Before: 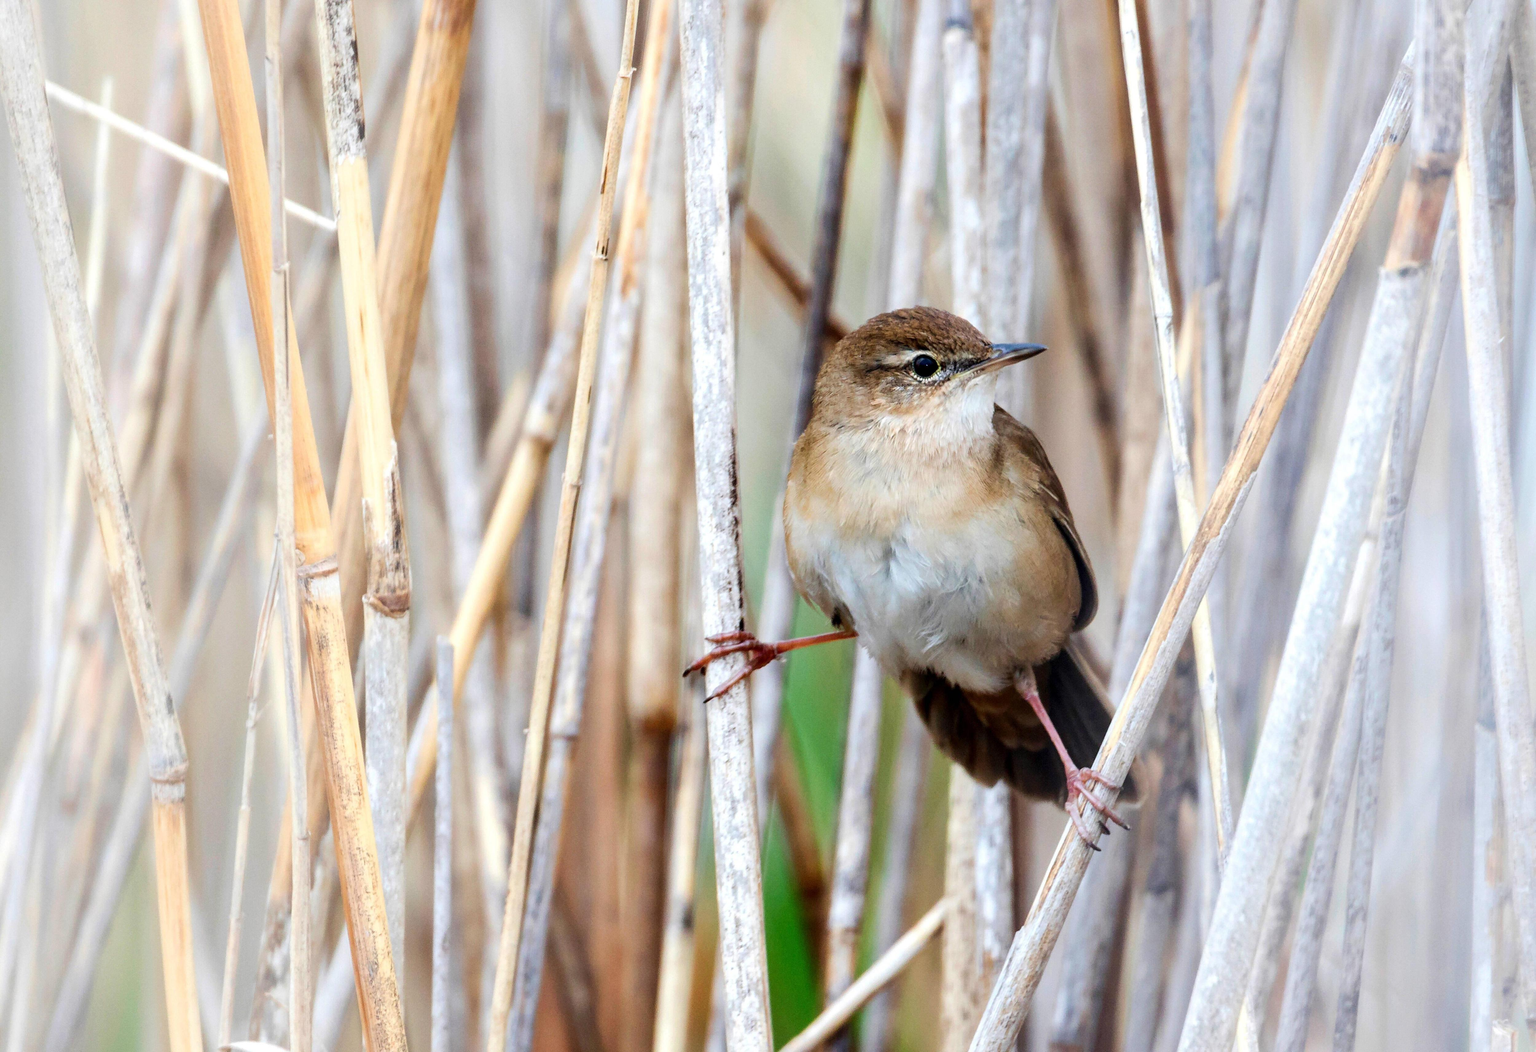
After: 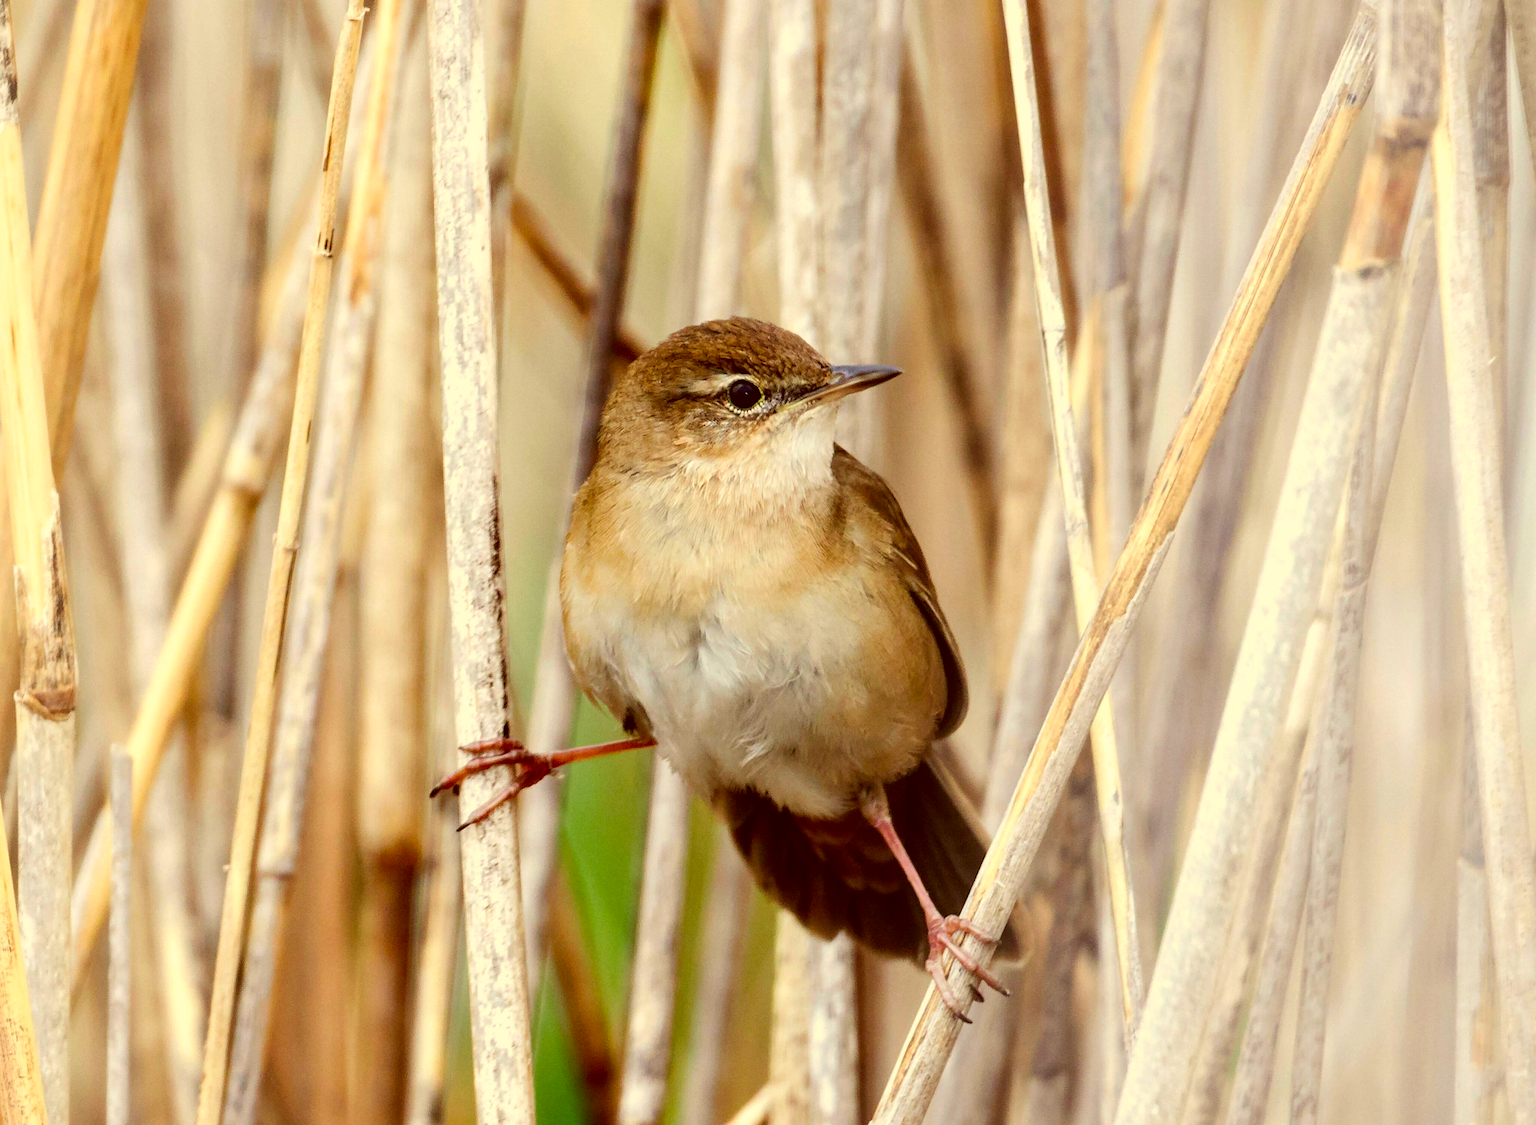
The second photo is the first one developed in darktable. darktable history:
color correction: highlights a* 1.13, highlights b* 24.3, shadows a* 15.22, shadows b* 24.11
crop: left 22.902%, top 5.915%, bottom 11.541%
